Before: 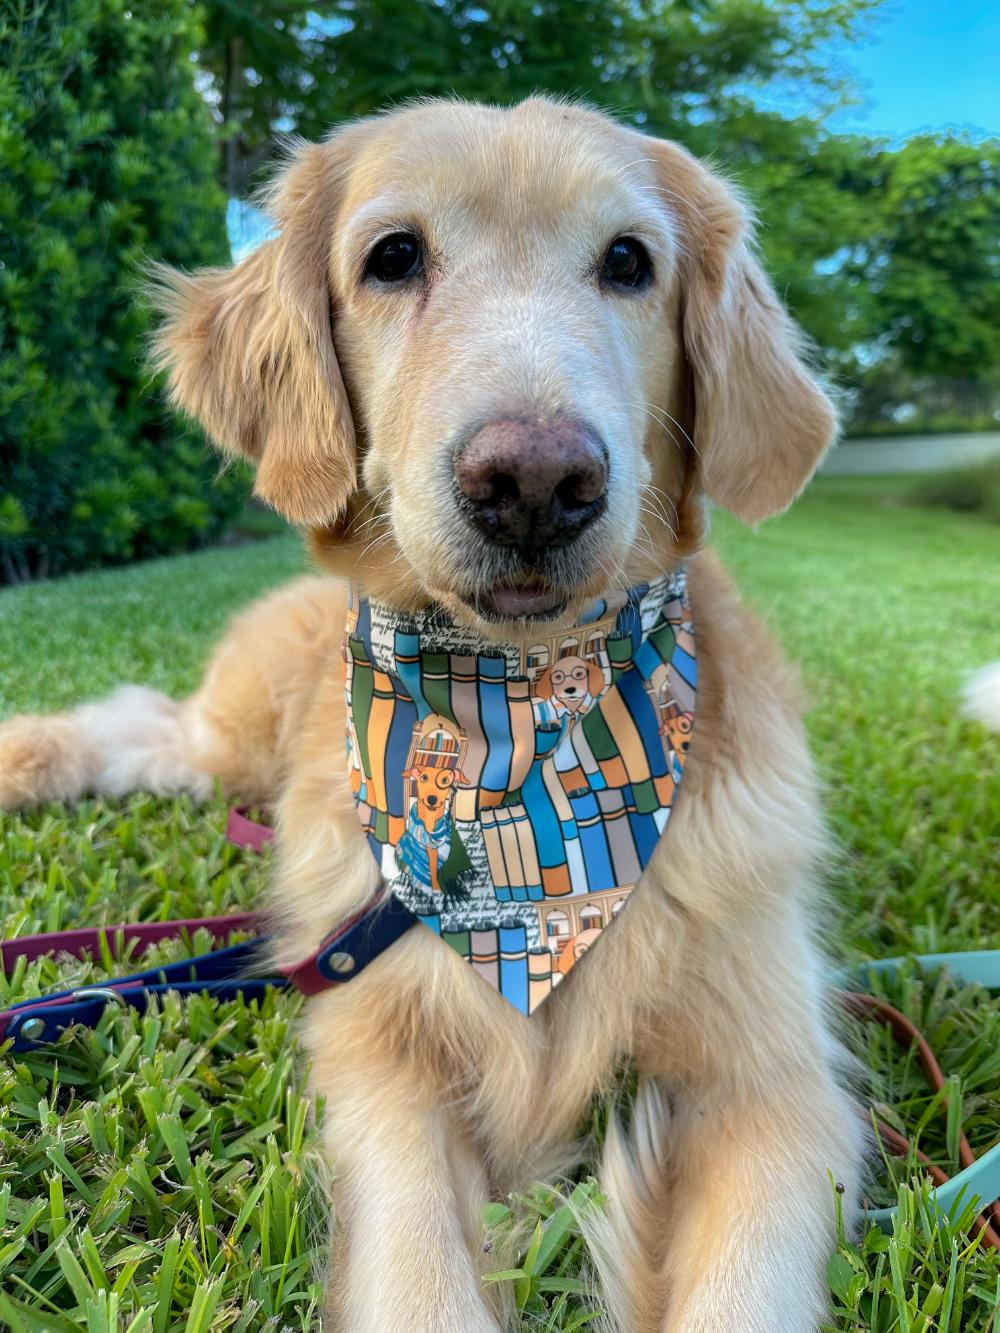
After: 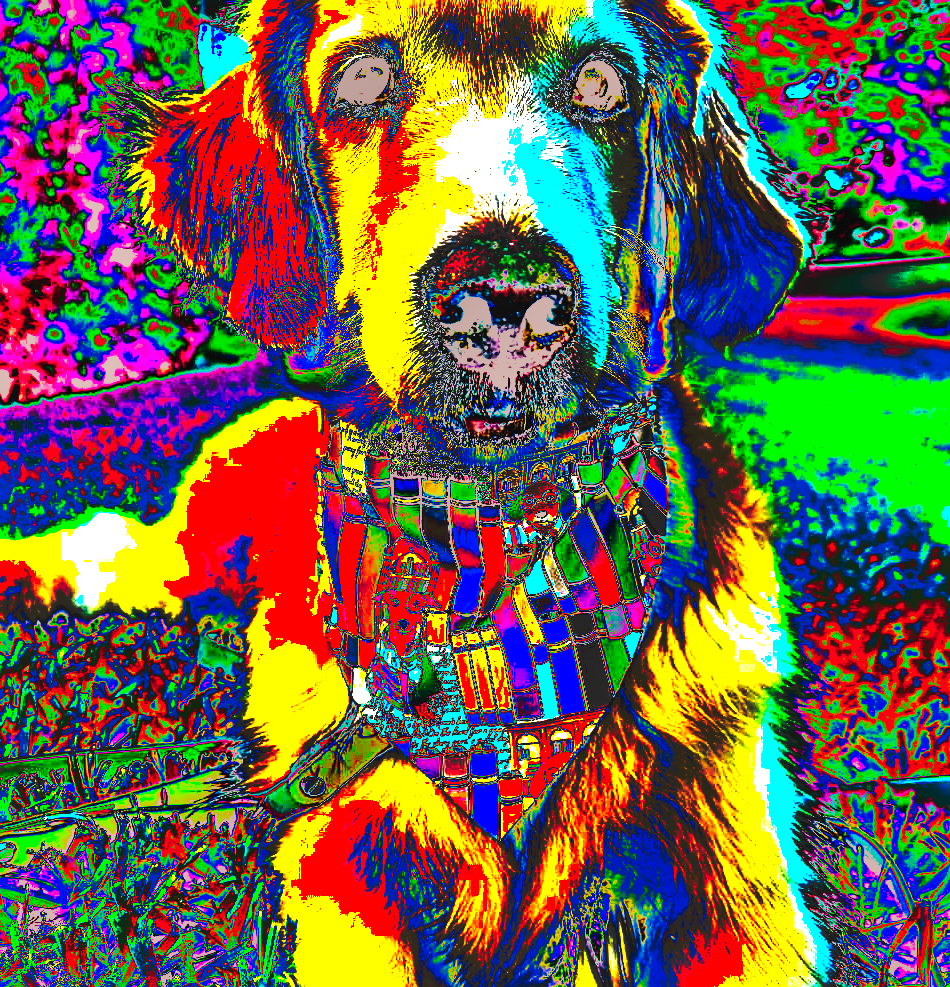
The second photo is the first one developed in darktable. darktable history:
sharpen: on, module defaults
local contrast: mode bilateral grid, contrast 70, coarseness 75, detail 180%, midtone range 0.2
color balance rgb: shadows lift › chroma 2%, shadows lift › hue 219.6°, power › hue 313.2°, highlights gain › chroma 3%, highlights gain › hue 75.6°, global offset › luminance 0.5%, perceptual saturation grading › global saturation 15.33%, perceptual saturation grading › highlights -19.33%, perceptual saturation grading › shadows 20%, global vibrance 20%
crop and rotate: left 2.991%, top 13.302%, right 1.981%, bottom 12.636%
exposure: black level correction 0, exposure 0.7 EV, compensate exposure bias true, compensate highlight preservation false
color balance: lift [0.991, 1, 1, 1], gamma [0.996, 1, 1, 1], input saturation 98.52%, contrast 20.34%, output saturation 103.72%
tone curve: curves: ch0 [(0, 0) (0.003, 0.99) (0.011, 0.983) (0.025, 0.934) (0.044, 0.719) (0.069, 0.382) (0.1, 0.204) (0.136, 0.093) (0.177, 0.094) (0.224, 0.093) (0.277, 0.098) (0.335, 0.214) (0.399, 0.616) (0.468, 0.827) (0.543, 0.464) (0.623, 0.145) (0.709, 0.127) (0.801, 0.187) (0.898, 0.203) (1, 1)], preserve colors none
